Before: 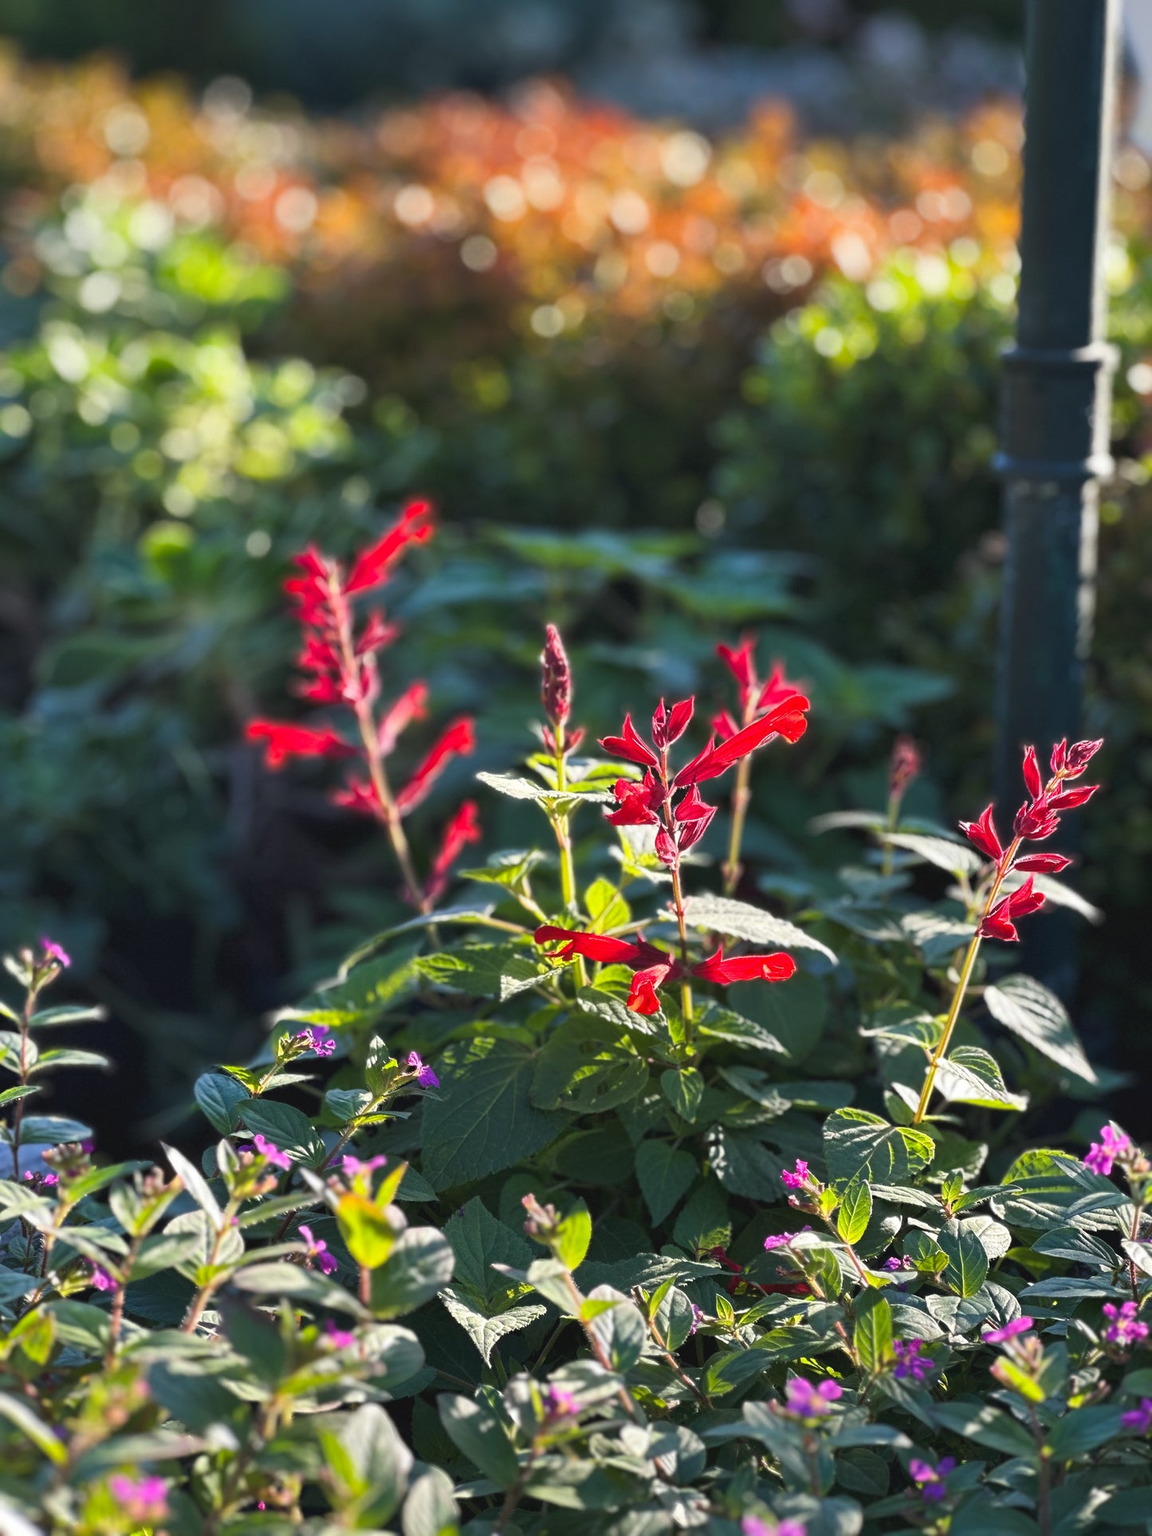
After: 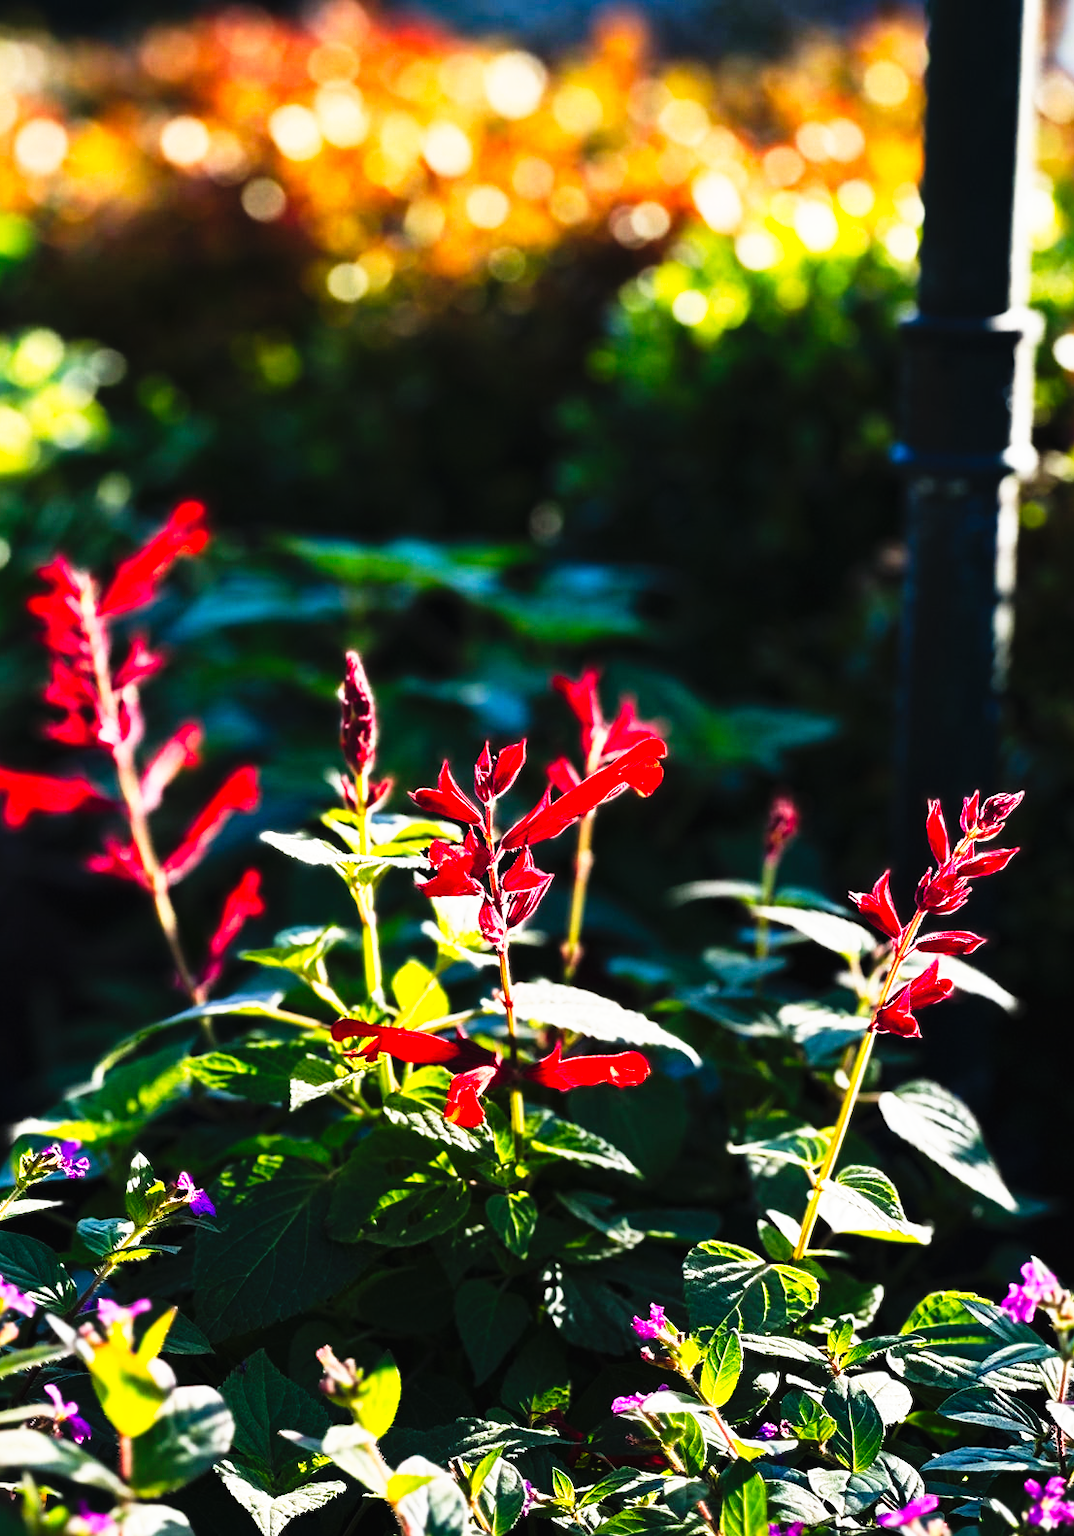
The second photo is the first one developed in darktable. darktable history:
tone curve: curves: ch0 [(0, 0) (0.003, 0.003) (0.011, 0.006) (0.025, 0.01) (0.044, 0.015) (0.069, 0.02) (0.1, 0.027) (0.136, 0.036) (0.177, 0.05) (0.224, 0.07) (0.277, 0.12) (0.335, 0.208) (0.399, 0.334) (0.468, 0.473) (0.543, 0.636) (0.623, 0.795) (0.709, 0.907) (0.801, 0.97) (0.898, 0.989) (1, 1)], preserve colors none
crop: left 22.799%, top 5.839%, bottom 11.819%
